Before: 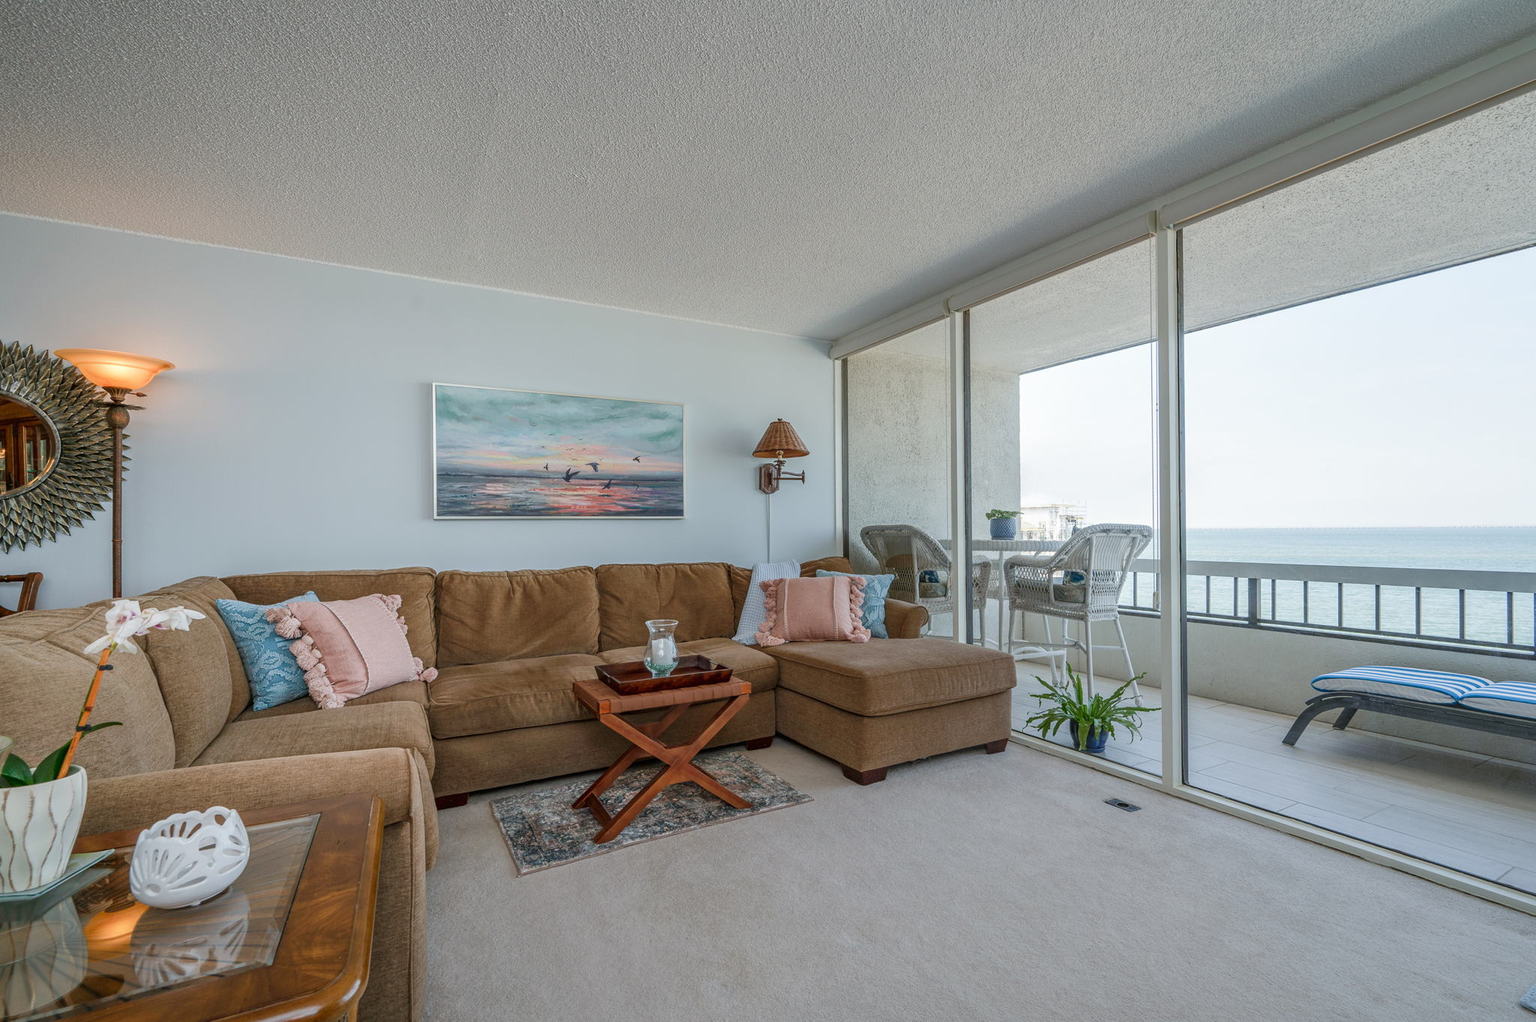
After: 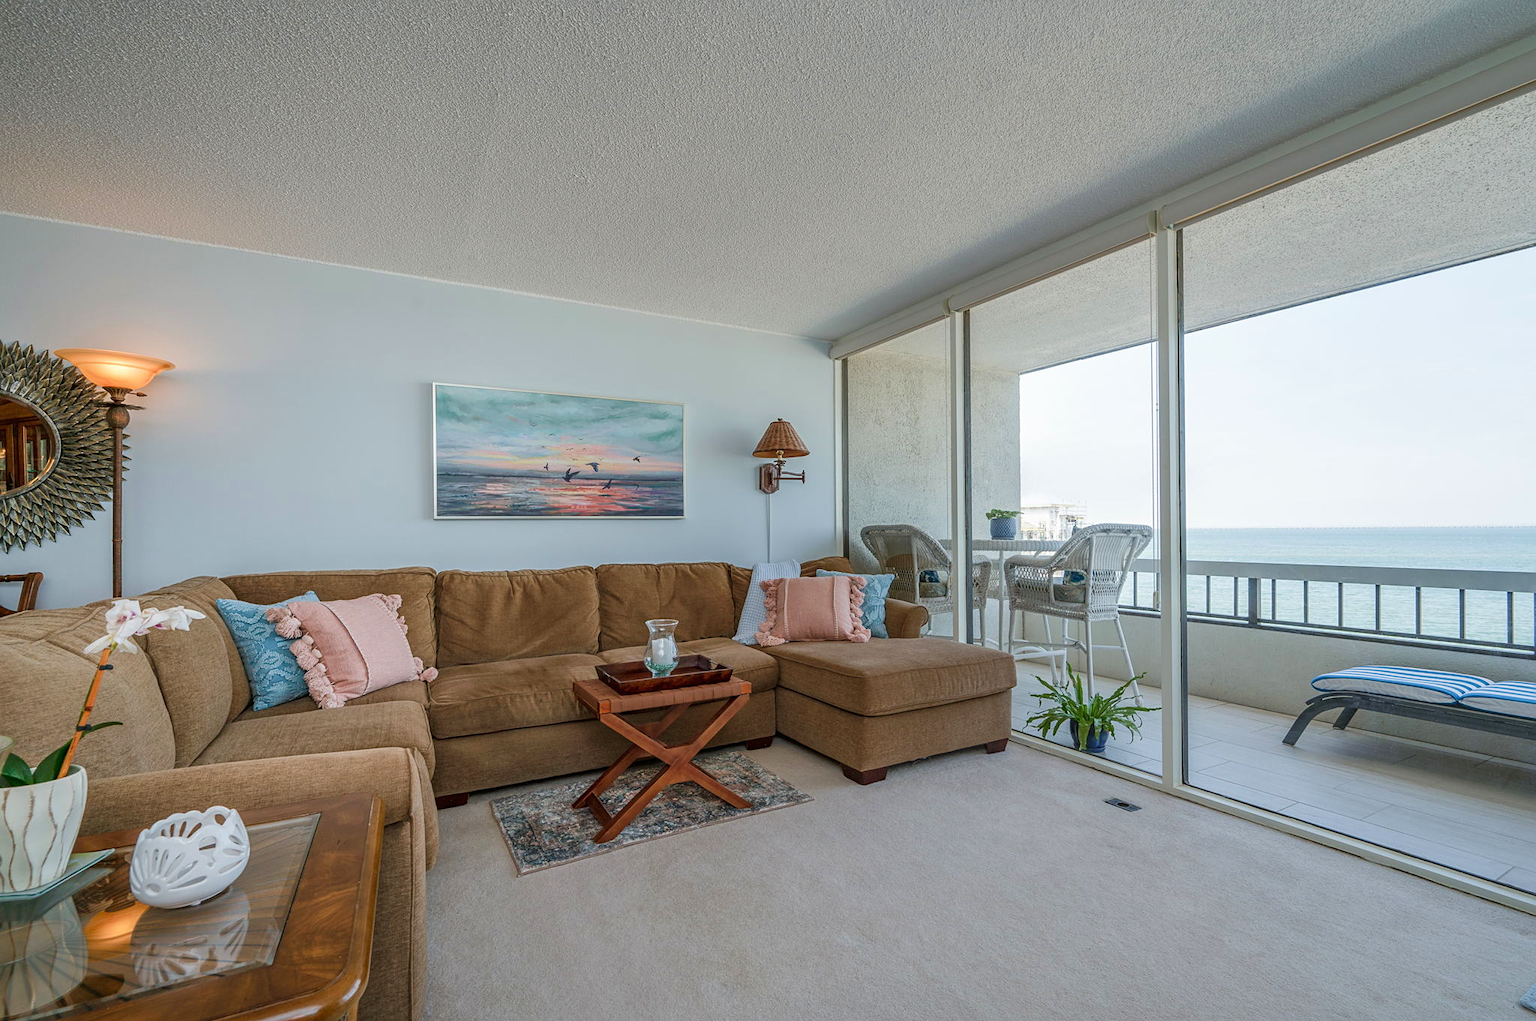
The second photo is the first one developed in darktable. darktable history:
sharpen: amount 0.211
exposure: compensate highlight preservation false
velvia: strength 17.67%
